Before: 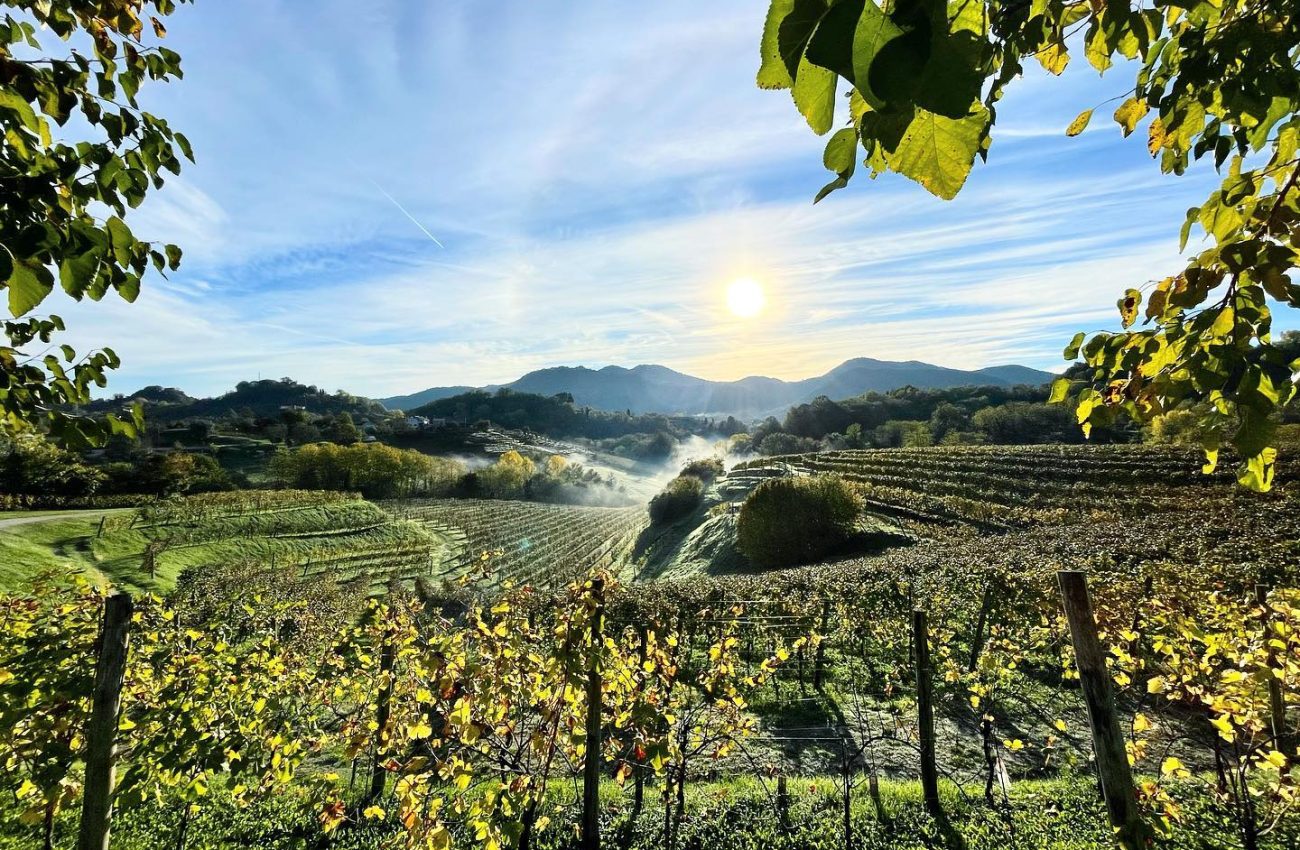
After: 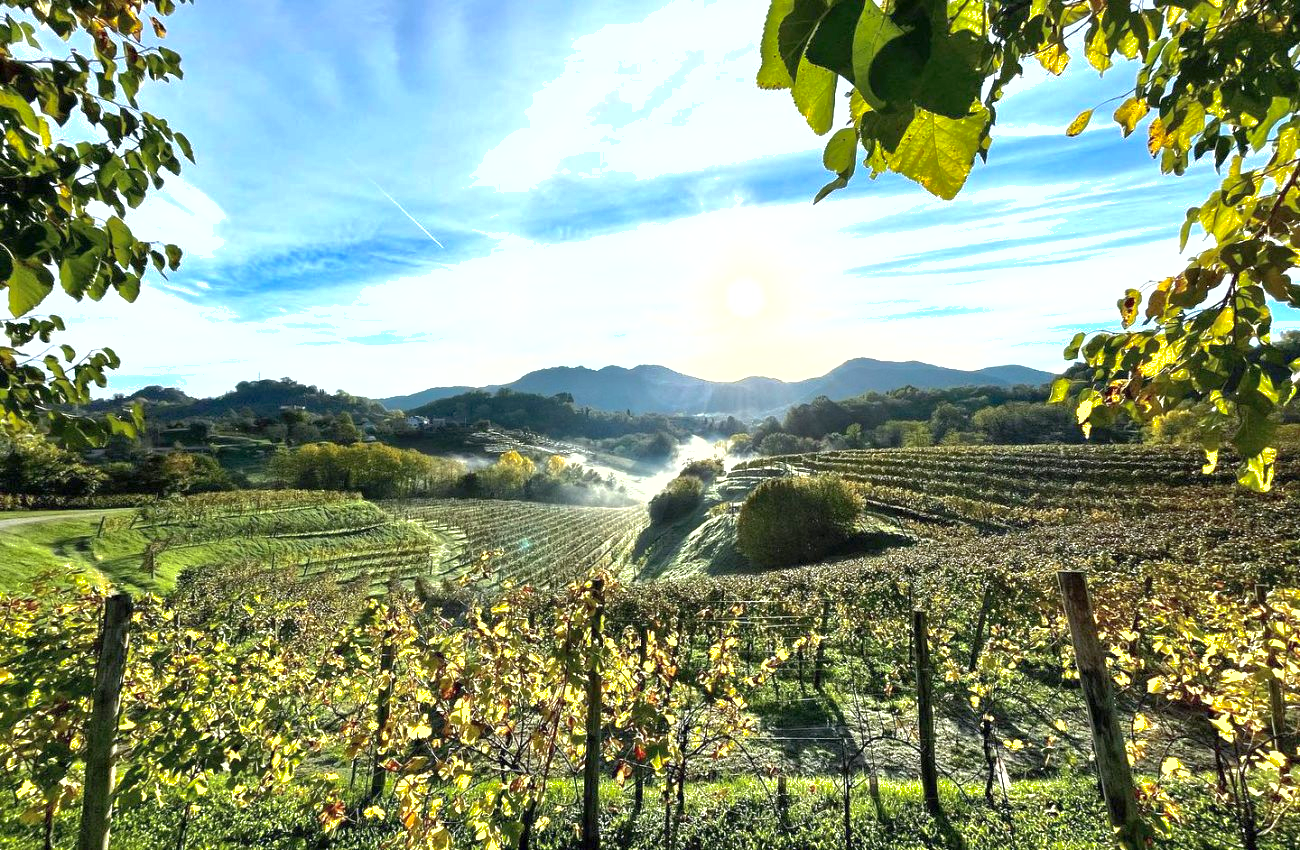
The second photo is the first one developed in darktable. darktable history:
shadows and highlights: on, module defaults
exposure: exposure 0.6 EV, compensate highlight preservation false
